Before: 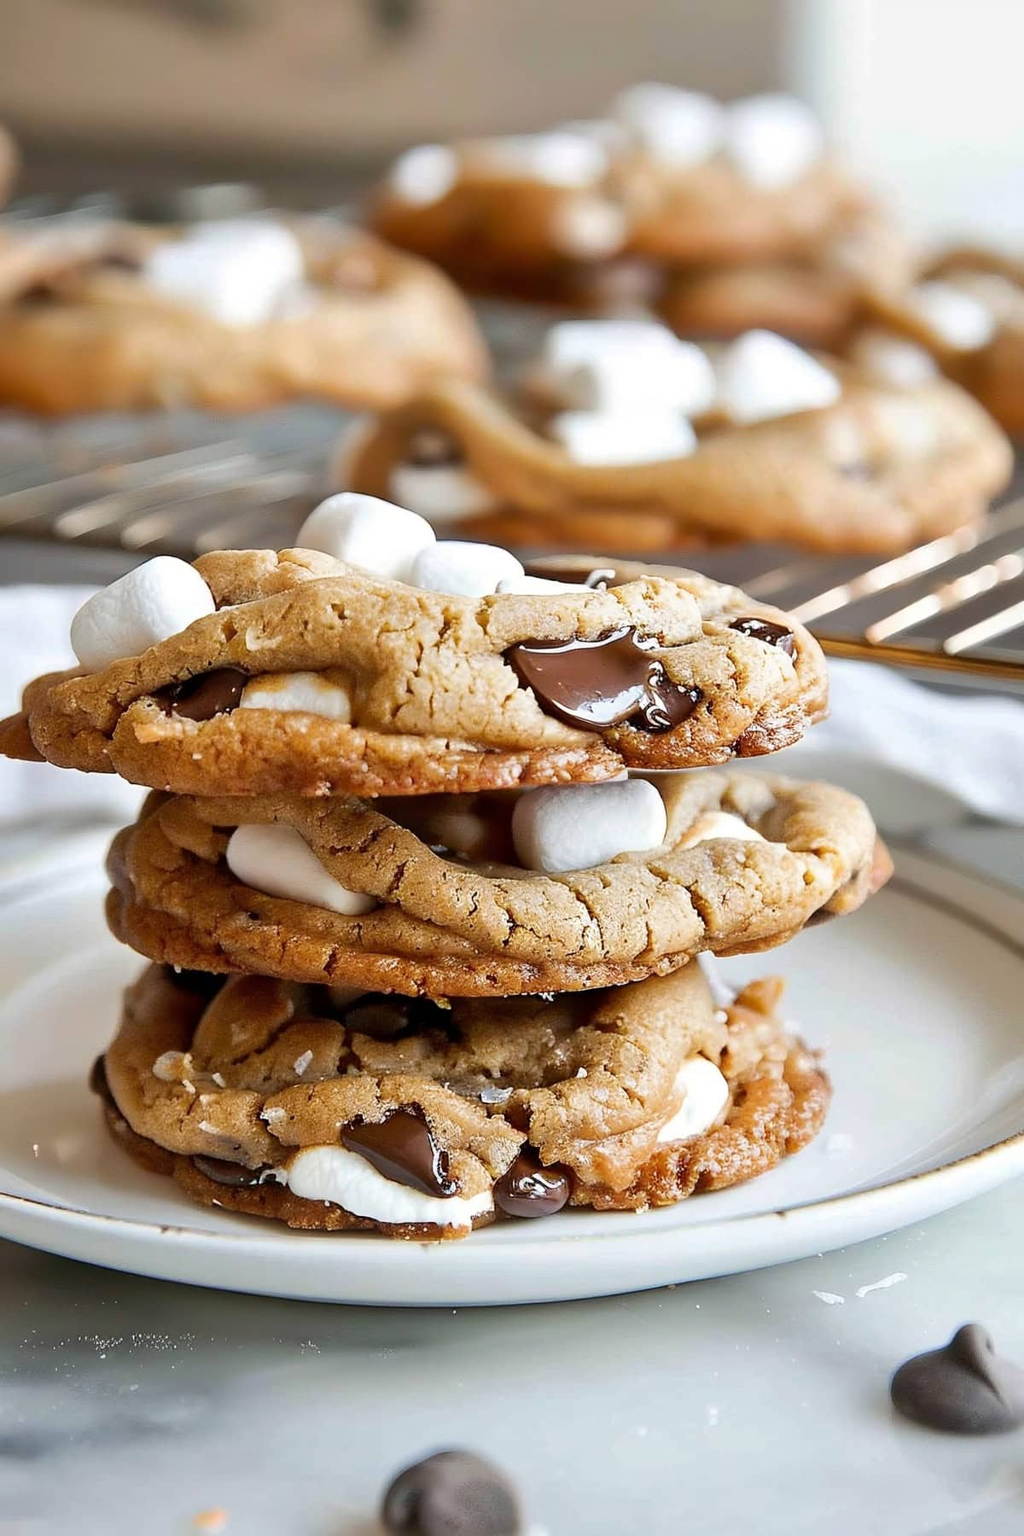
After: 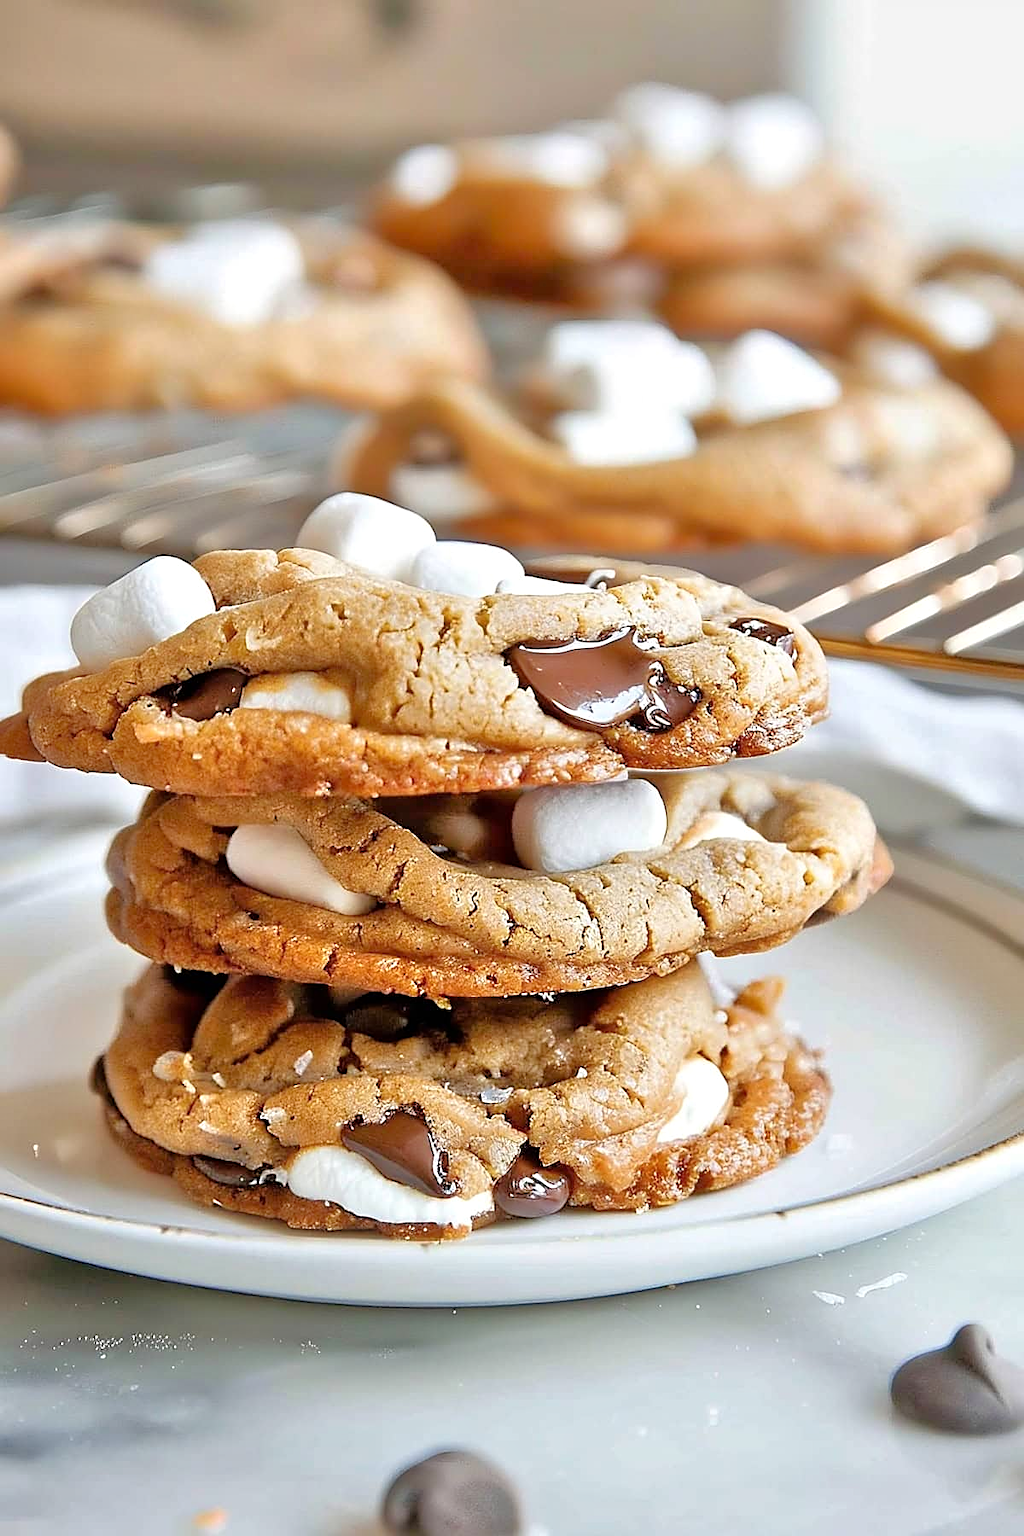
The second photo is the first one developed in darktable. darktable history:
tone equalizer: -7 EV 0.15 EV, -6 EV 0.6 EV, -5 EV 1.15 EV, -4 EV 1.33 EV, -3 EV 1.15 EV, -2 EV 0.6 EV, -1 EV 0.15 EV, mask exposure compensation -0.5 EV
sharpen: on, module defaults
